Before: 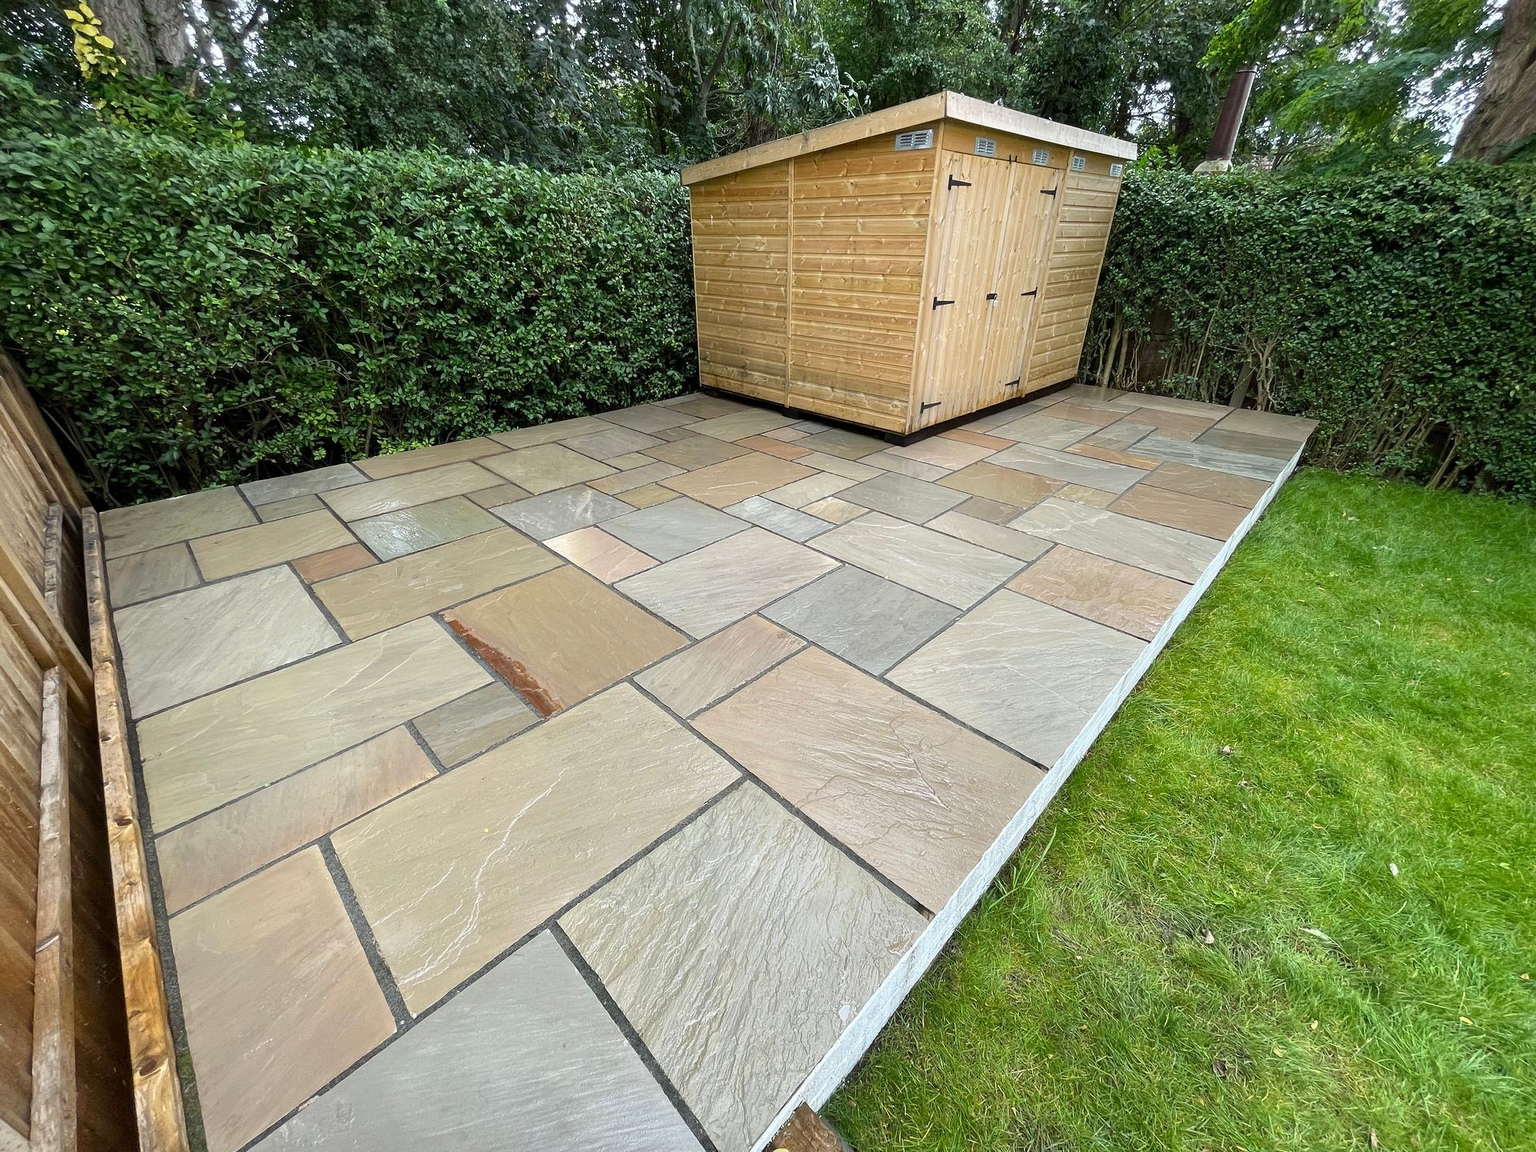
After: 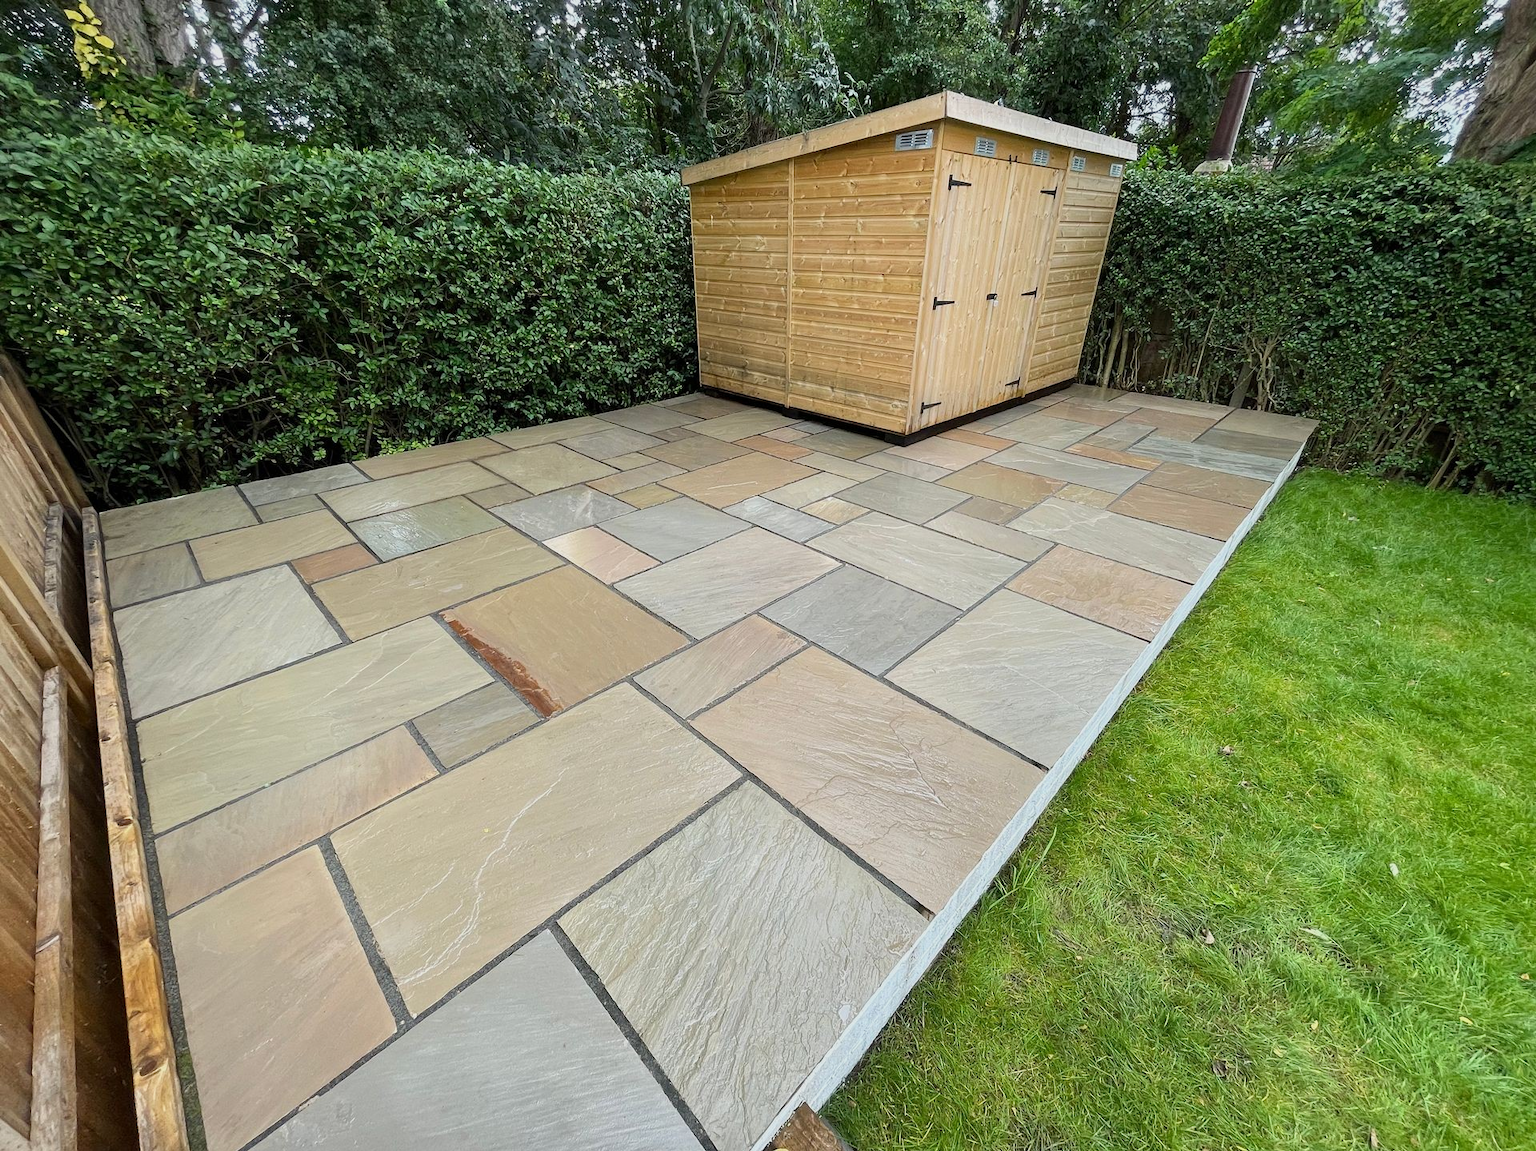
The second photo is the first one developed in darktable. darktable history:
tone equalizer: -8 EV -0.001 EV, -7 EV 0.004 EV, -6 EV -0.023 EV, -5 EV 0.012 EV, -4 EV -0.009 EV, -3 EV 0.034 EV, -2 EV -0.07 EV, -1 EV -0.267 EV, +0 EV -0.59 EV, edges refinement/feathering 500, mask exposure compensation -1.57 EV, preserve details no
crop: bottom 0.064%
